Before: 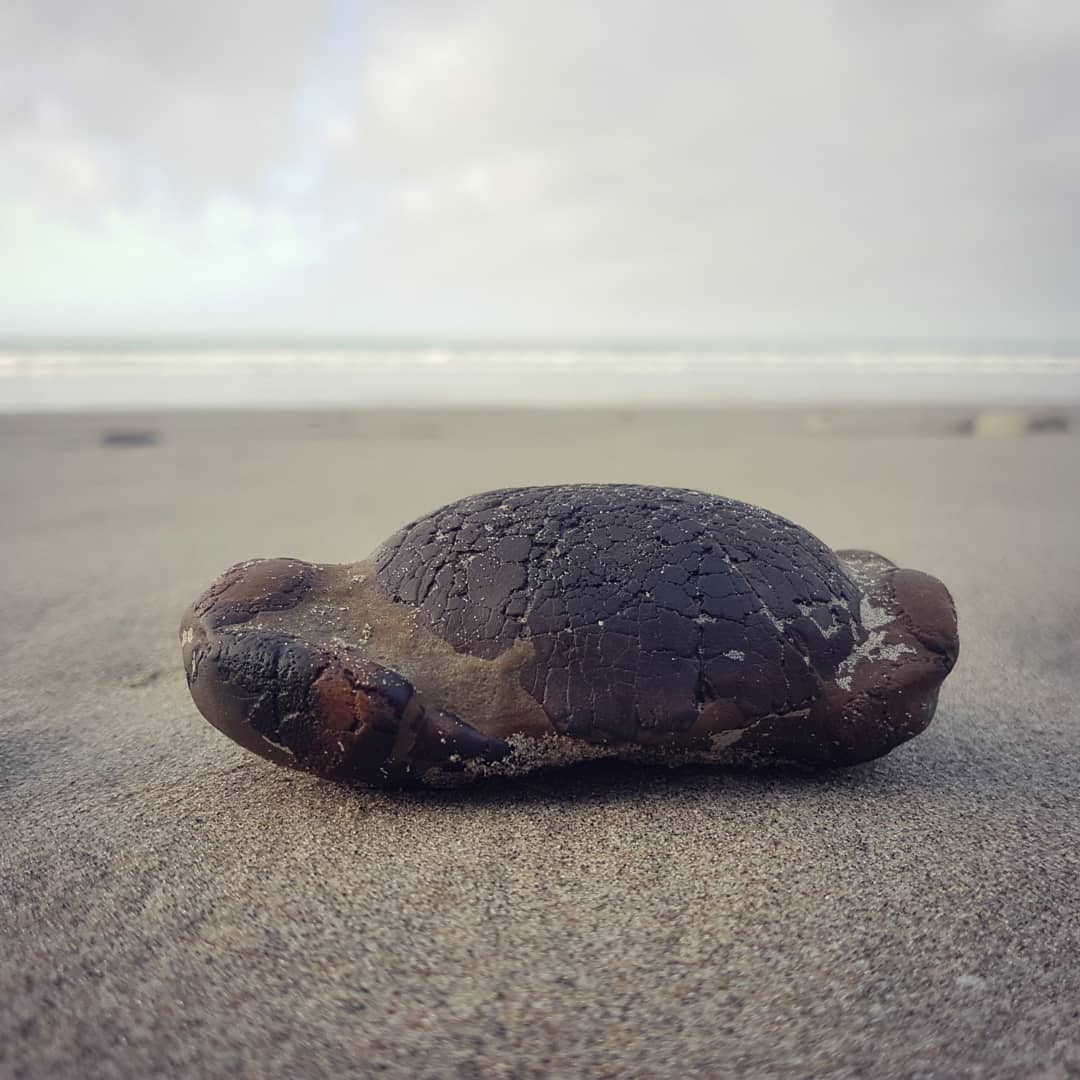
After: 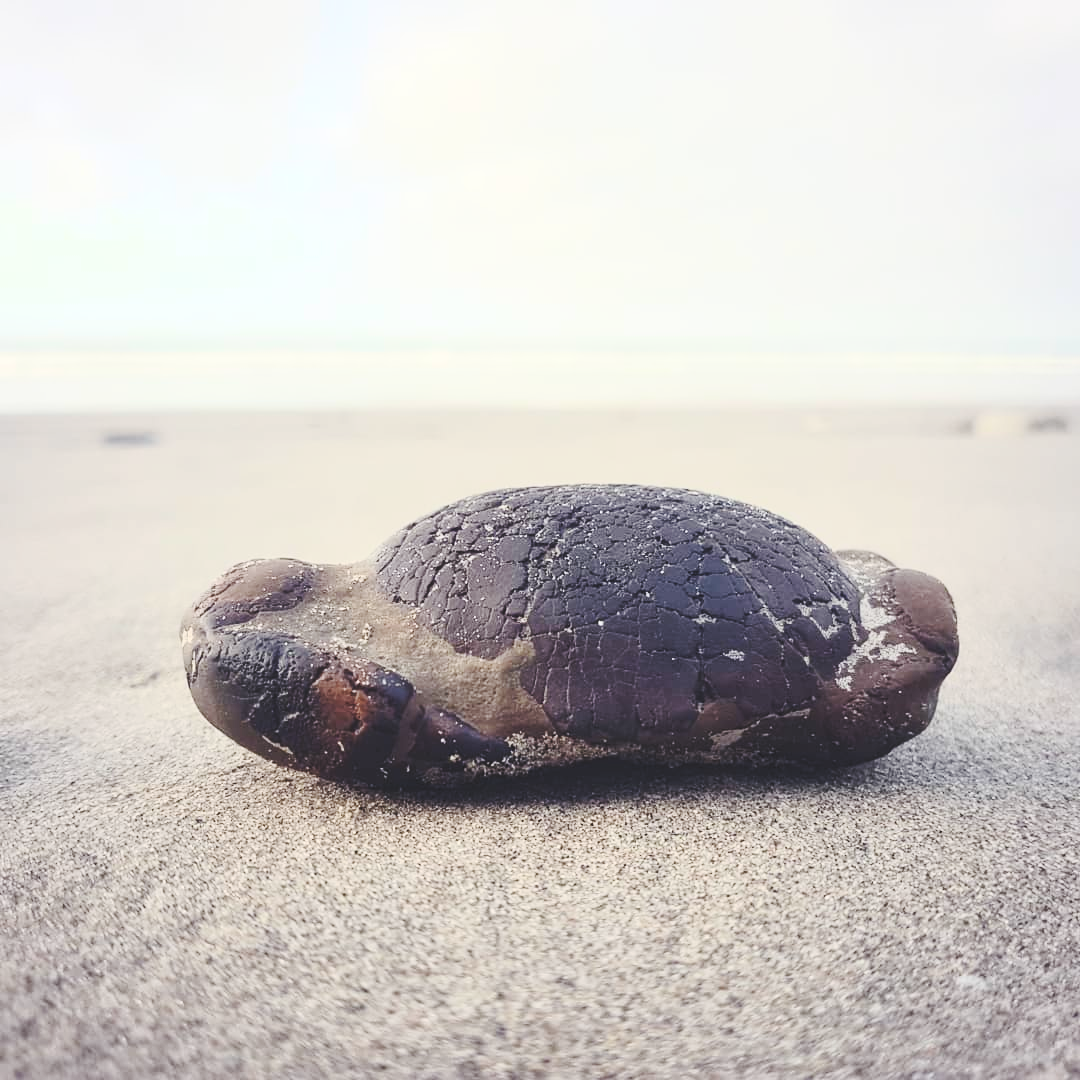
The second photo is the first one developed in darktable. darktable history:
contrast brightness saturation: contrast 0.39, brightness 0.53
tone curve: curves: ch0 [(0, 0) (0.003, 0.1) (0.011, 0.101) (0.025, 0.11) (0.044, 0.126) (0.069, 0.14) (0.1, 0.158) (0.136, 0.18) (0.177, 0.206) (0.224, 0.243) (0.277, 0.293) (0.335, 0.36) (0.399, 0.446) (0.468, 0.537) (0.543, 0.618) (0.623, 0.694) (0.709, 0.763) (0.801, 0.836) (0.898, 0.908) (1, 1)], preserve colors none
